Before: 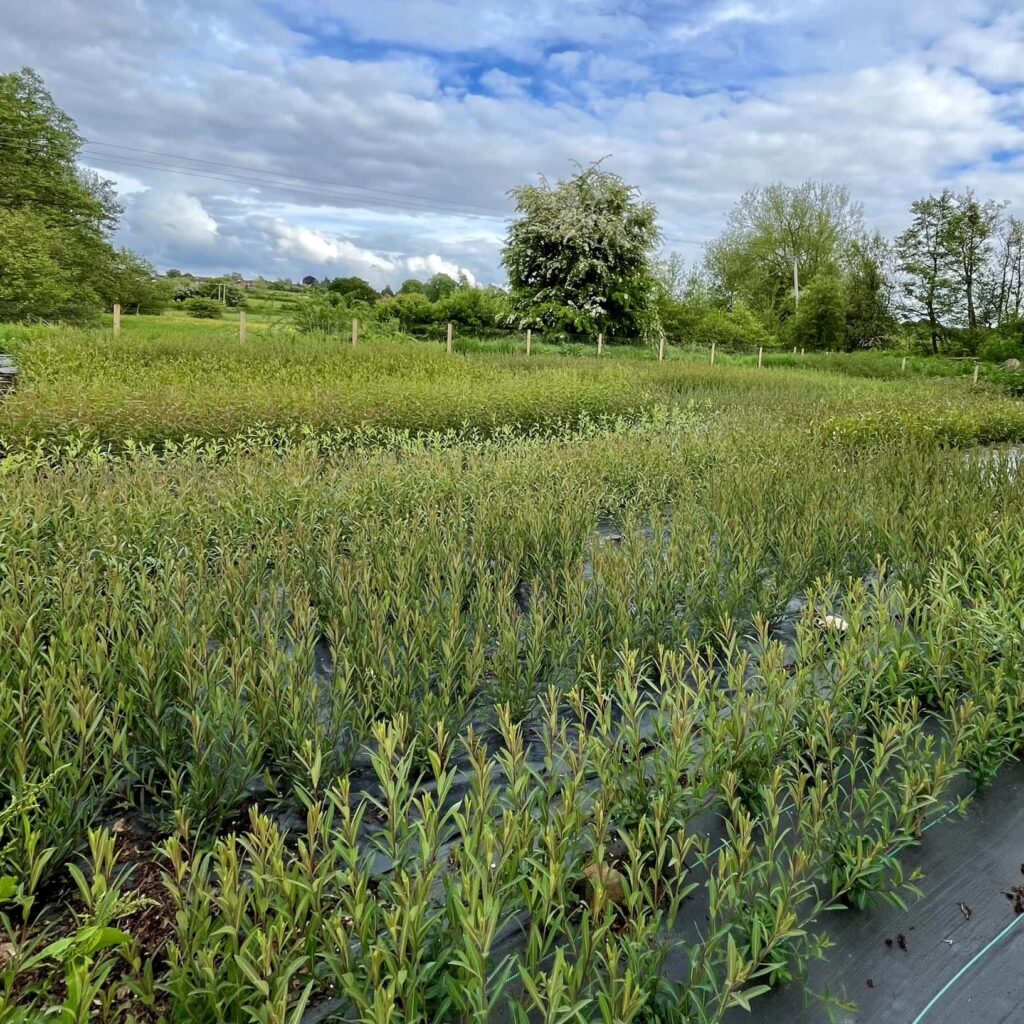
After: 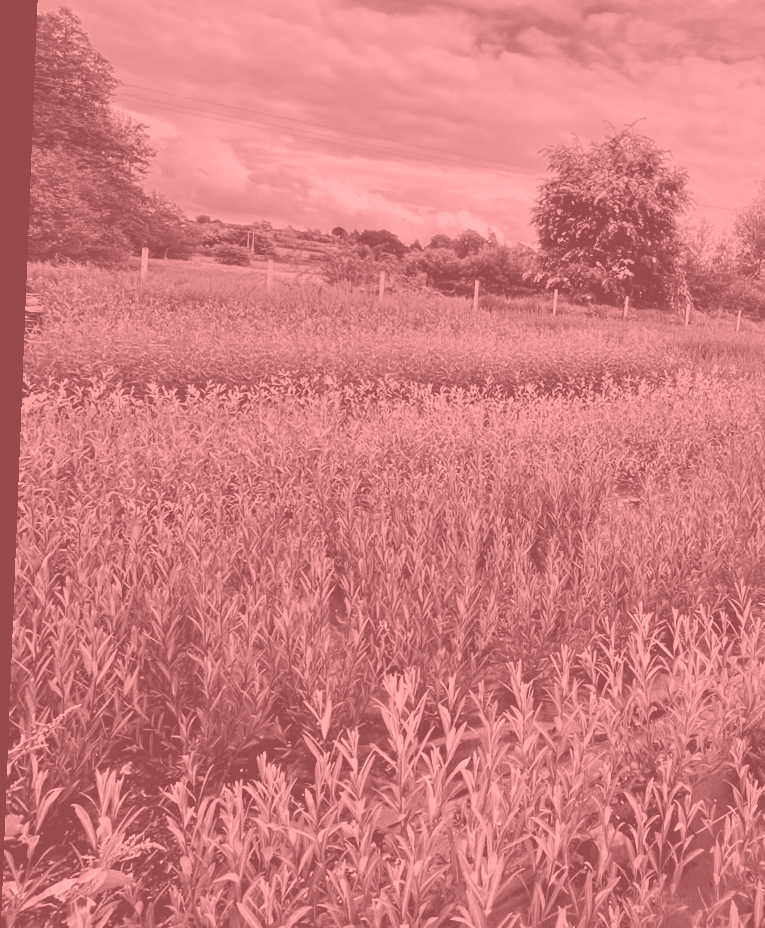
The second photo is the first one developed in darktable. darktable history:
filmic rgb: black relative exposure -7.65 EV, white relative exposure 4.56 EV, hardness 3.61
graduated density: hue 238.83°, saturation 50%
crop: top 5.803%, right 27.864%, bottom 5.804%
white balance: emerald 1
rotate and perspective: rotation 2.27°, automatic cropping off
contrast brightness saturation: contrast 0.28
colorize: saturation 51%, source mix 50.67%, lightness 50.67%
